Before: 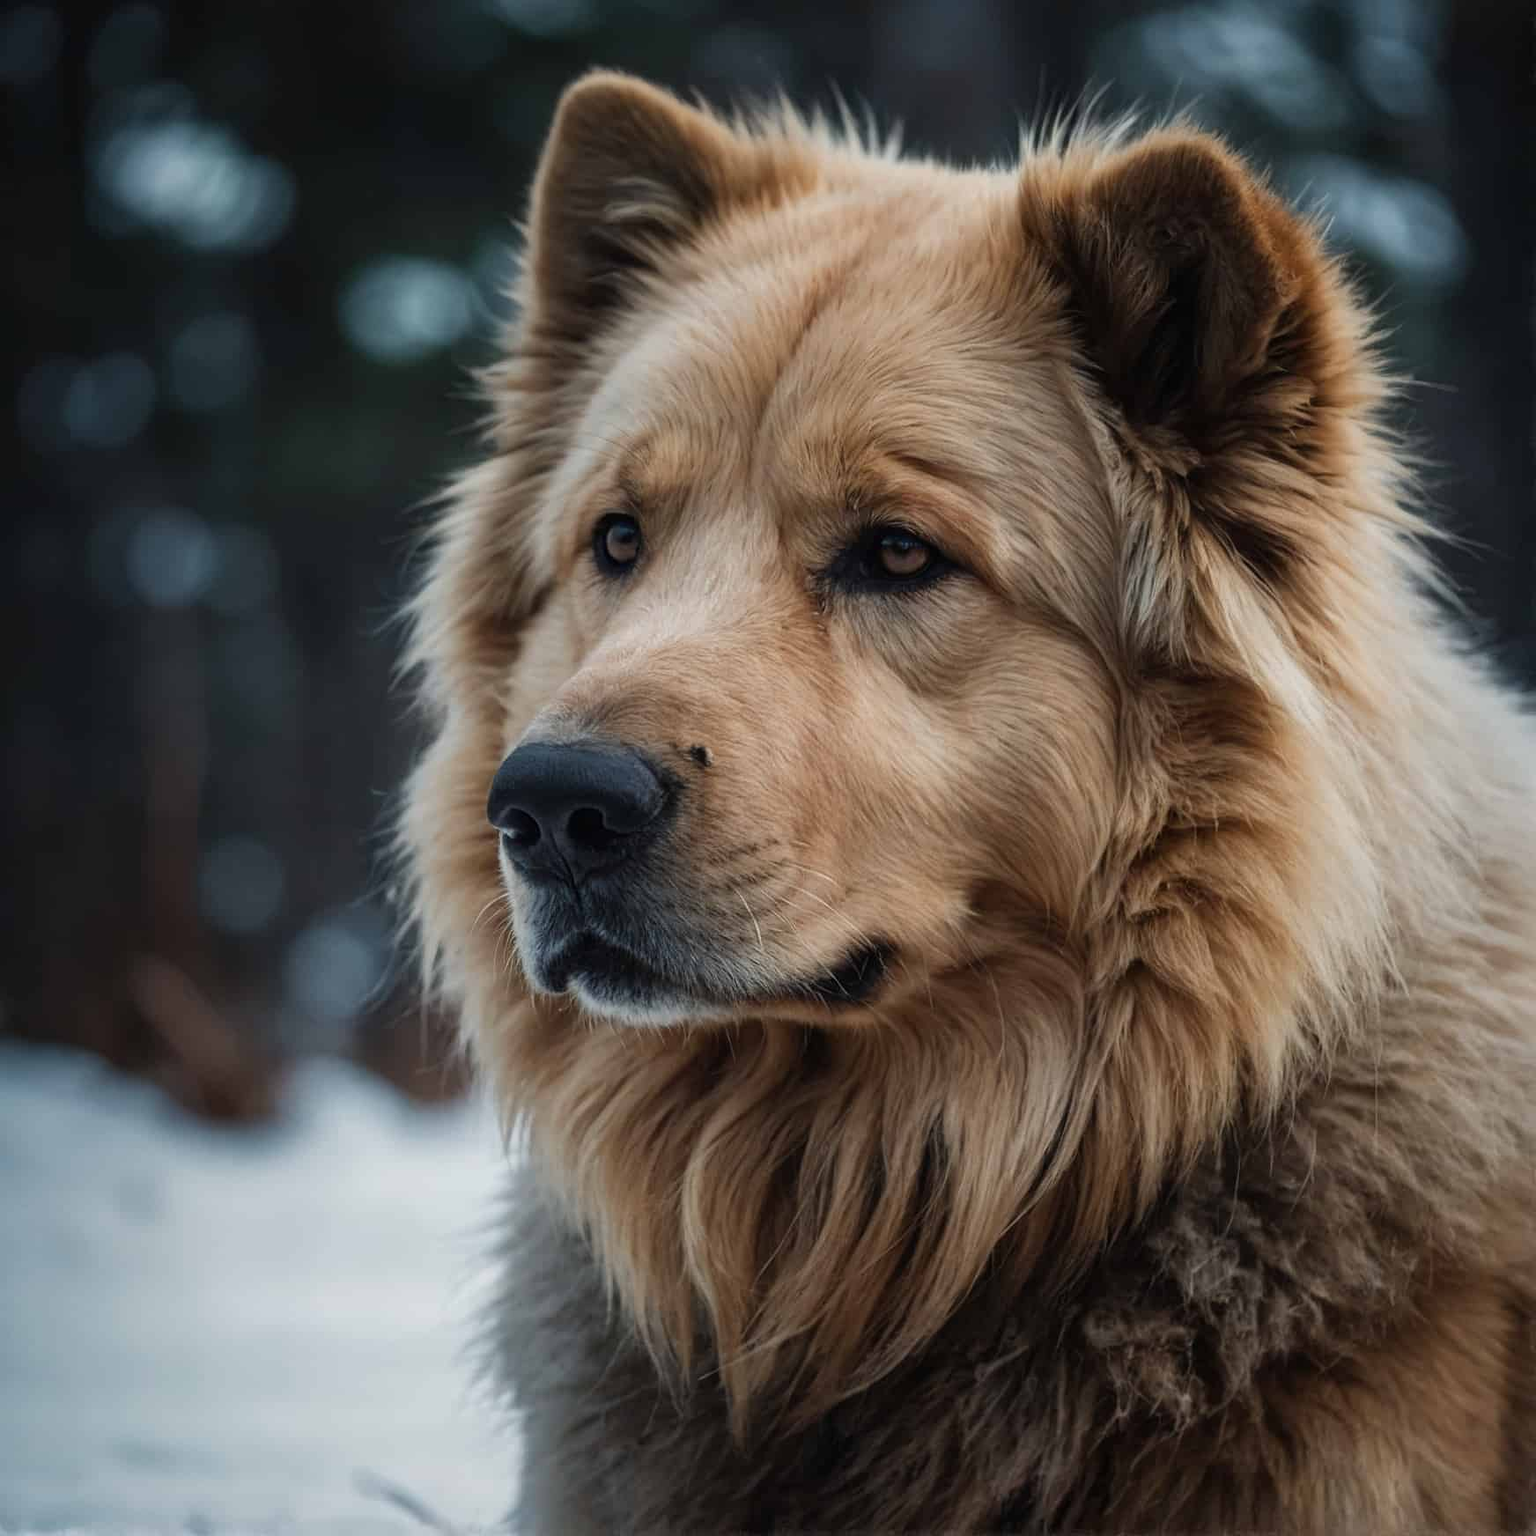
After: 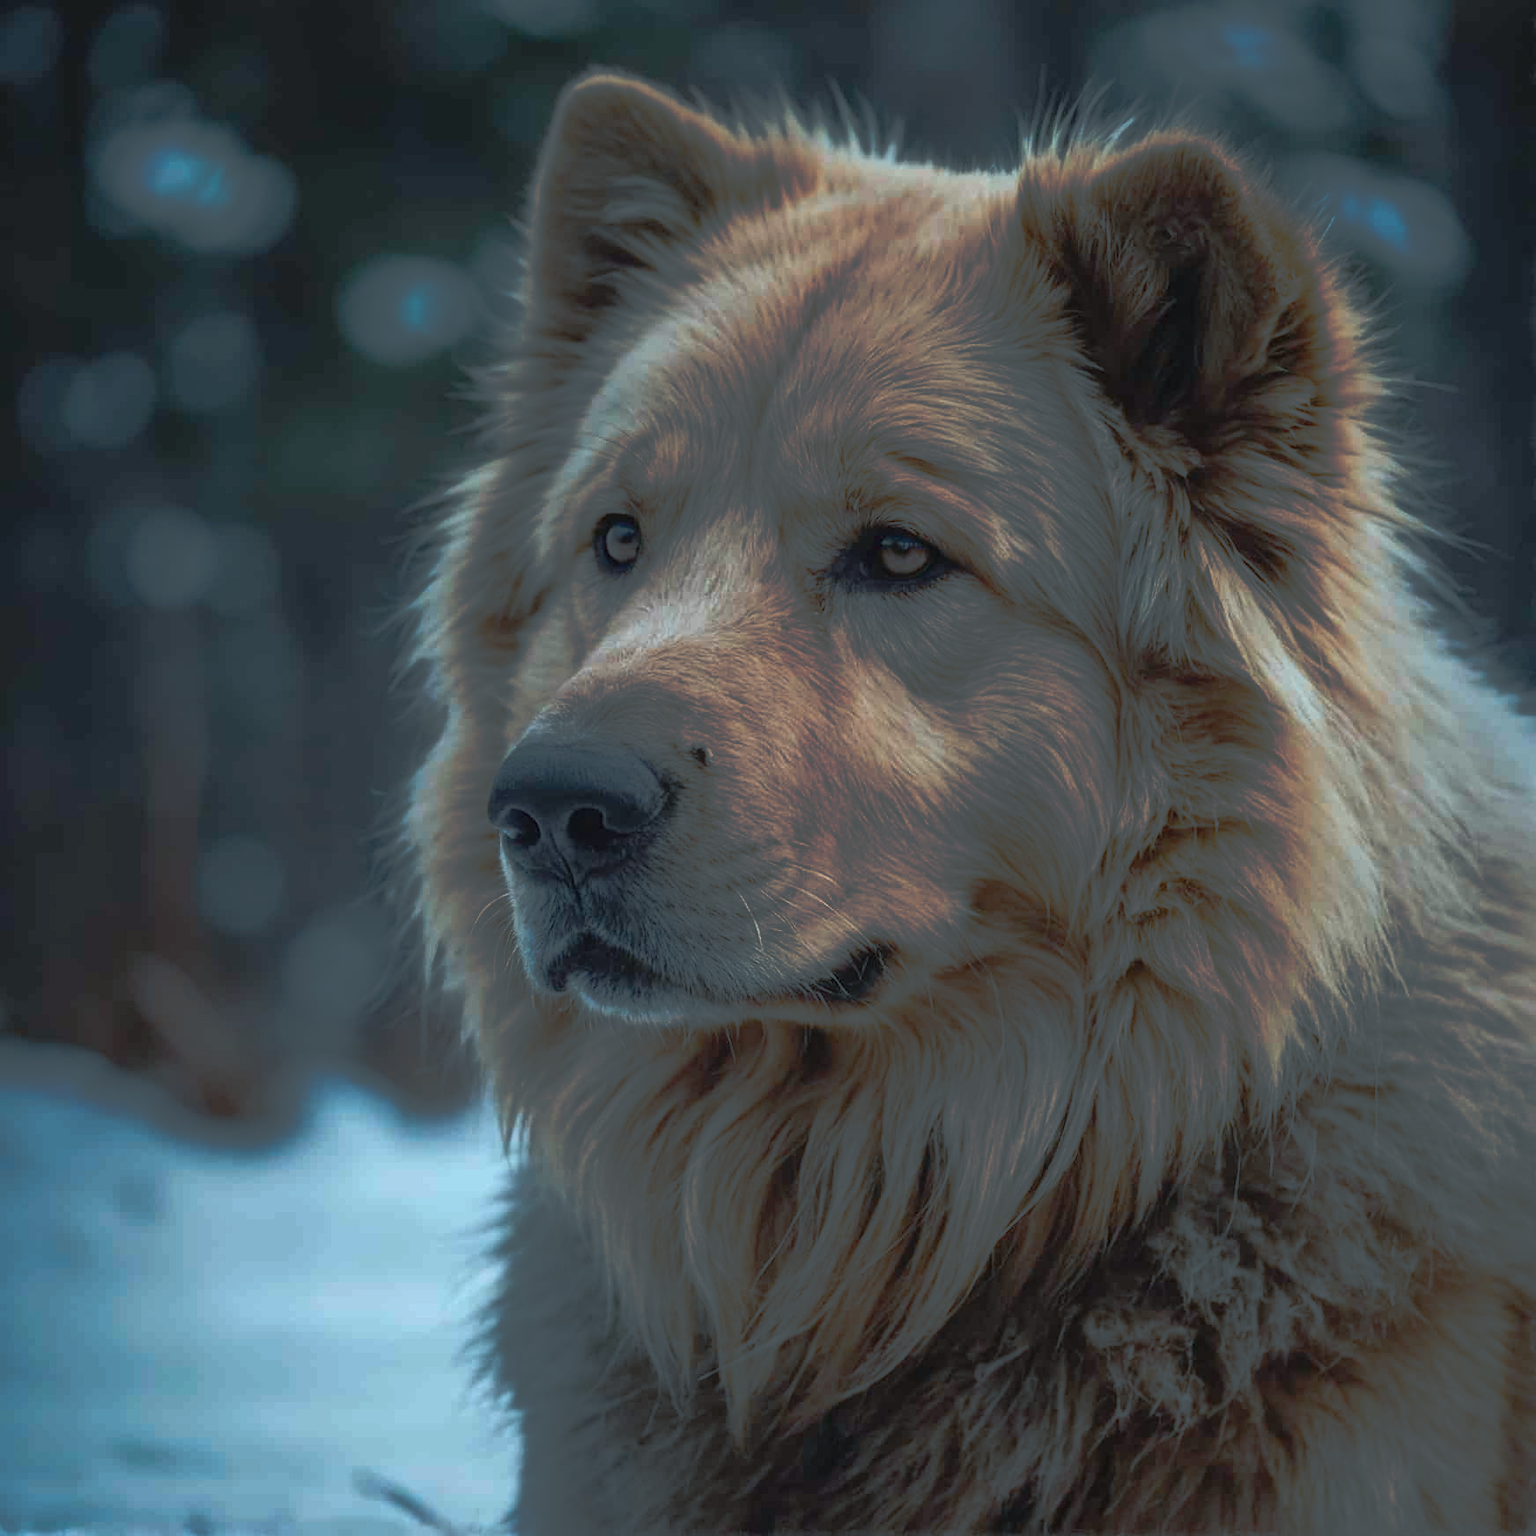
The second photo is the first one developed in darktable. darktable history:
tone curve: curves: ch0 [(0, 0) (0.003, 0.032) (0.53, 0.368) (0.901, 0.866) (1, 1)], preserve colors none
color correction: highlights a* -11.71, highlights b* -15.58
